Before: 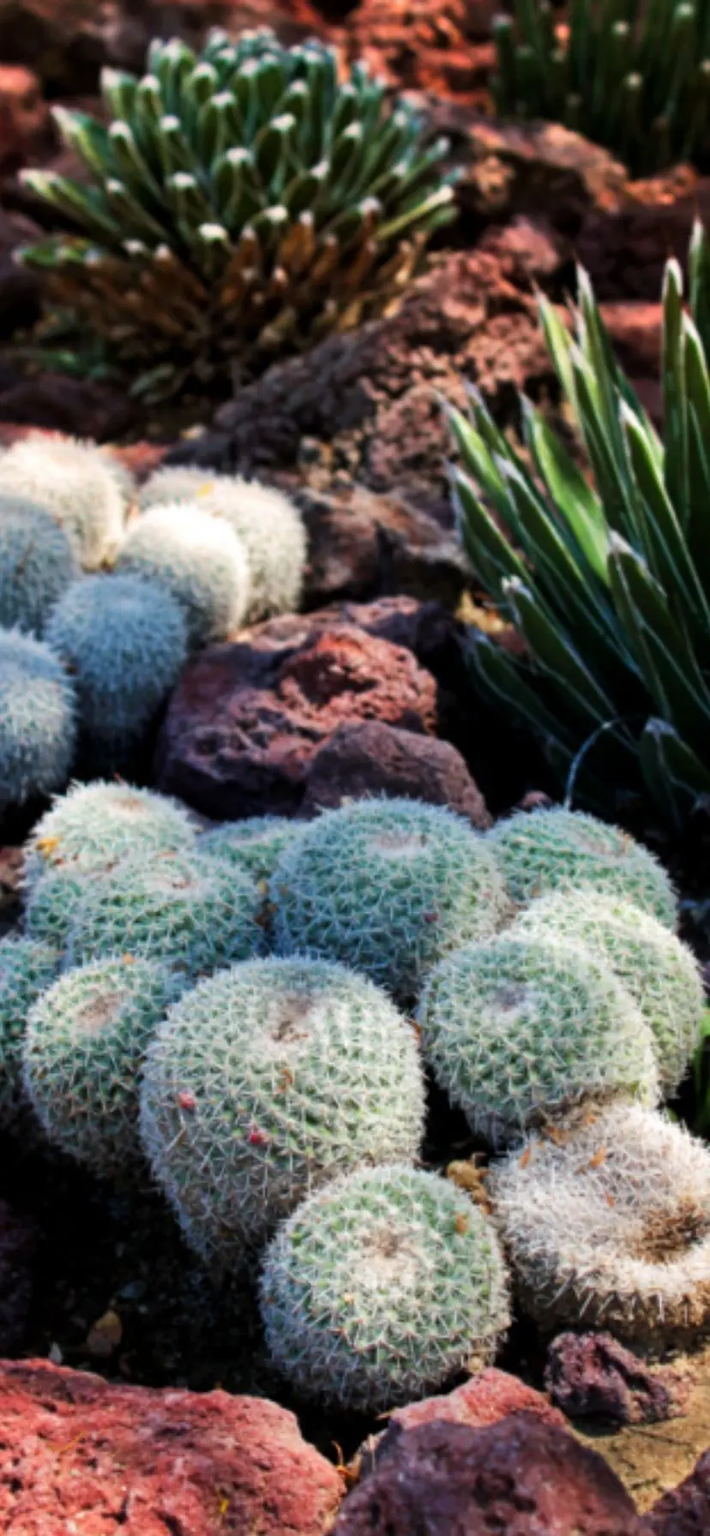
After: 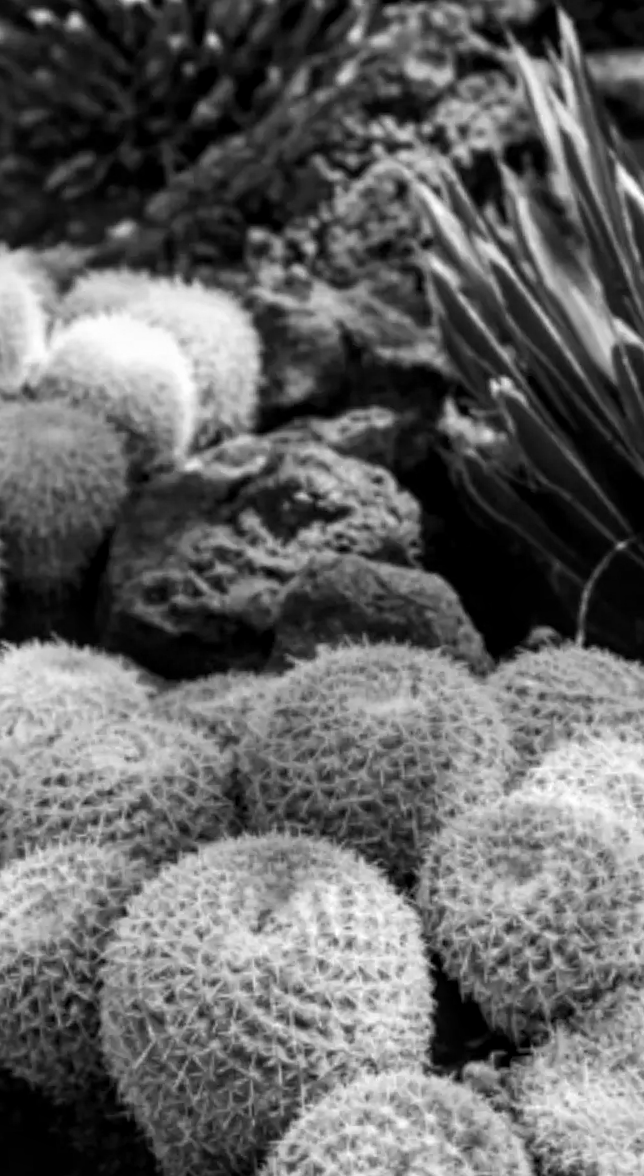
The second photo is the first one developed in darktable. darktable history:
local contrast: on, module defaults
crop and rotate: left 11.831%, top 11.346%, right 13.429%, bottom 13.899%
monochrome: size 3.1
contrast brightness saturation: saturation 0.13
rotate and perspective: rotation -3°, crop left 0.031, crop right 0.968, crop top 0.07, crop bottom 0.93
